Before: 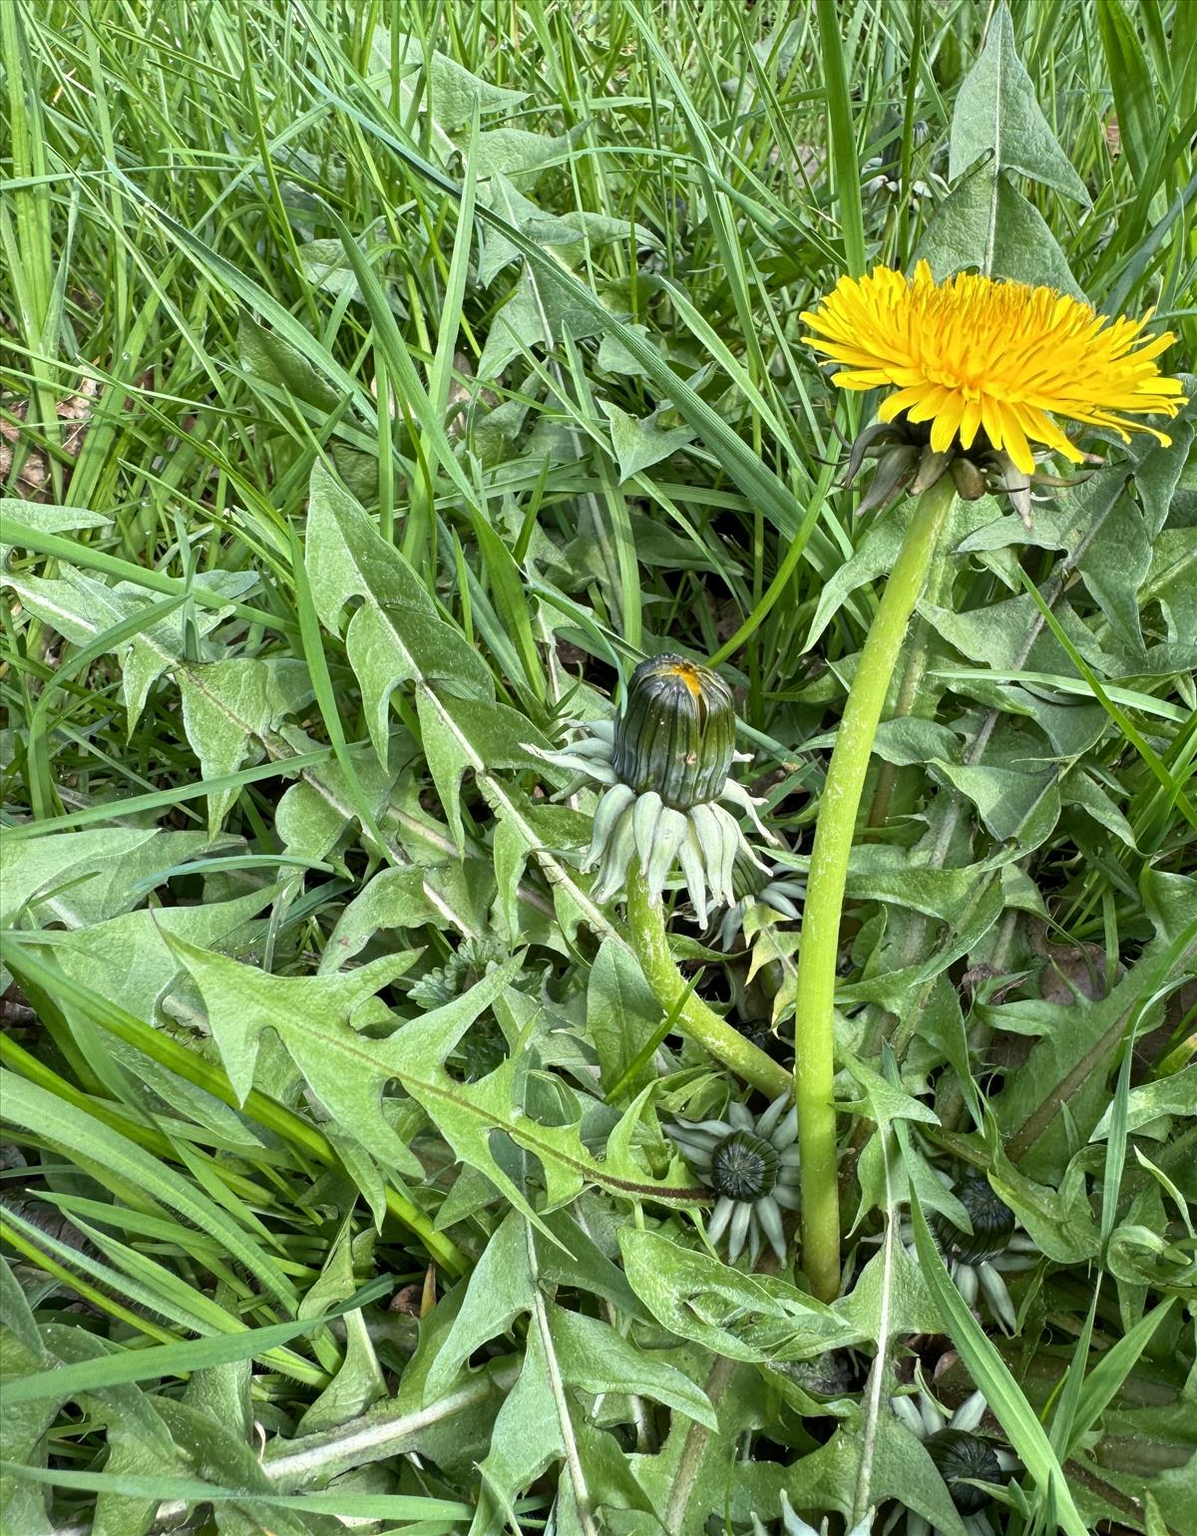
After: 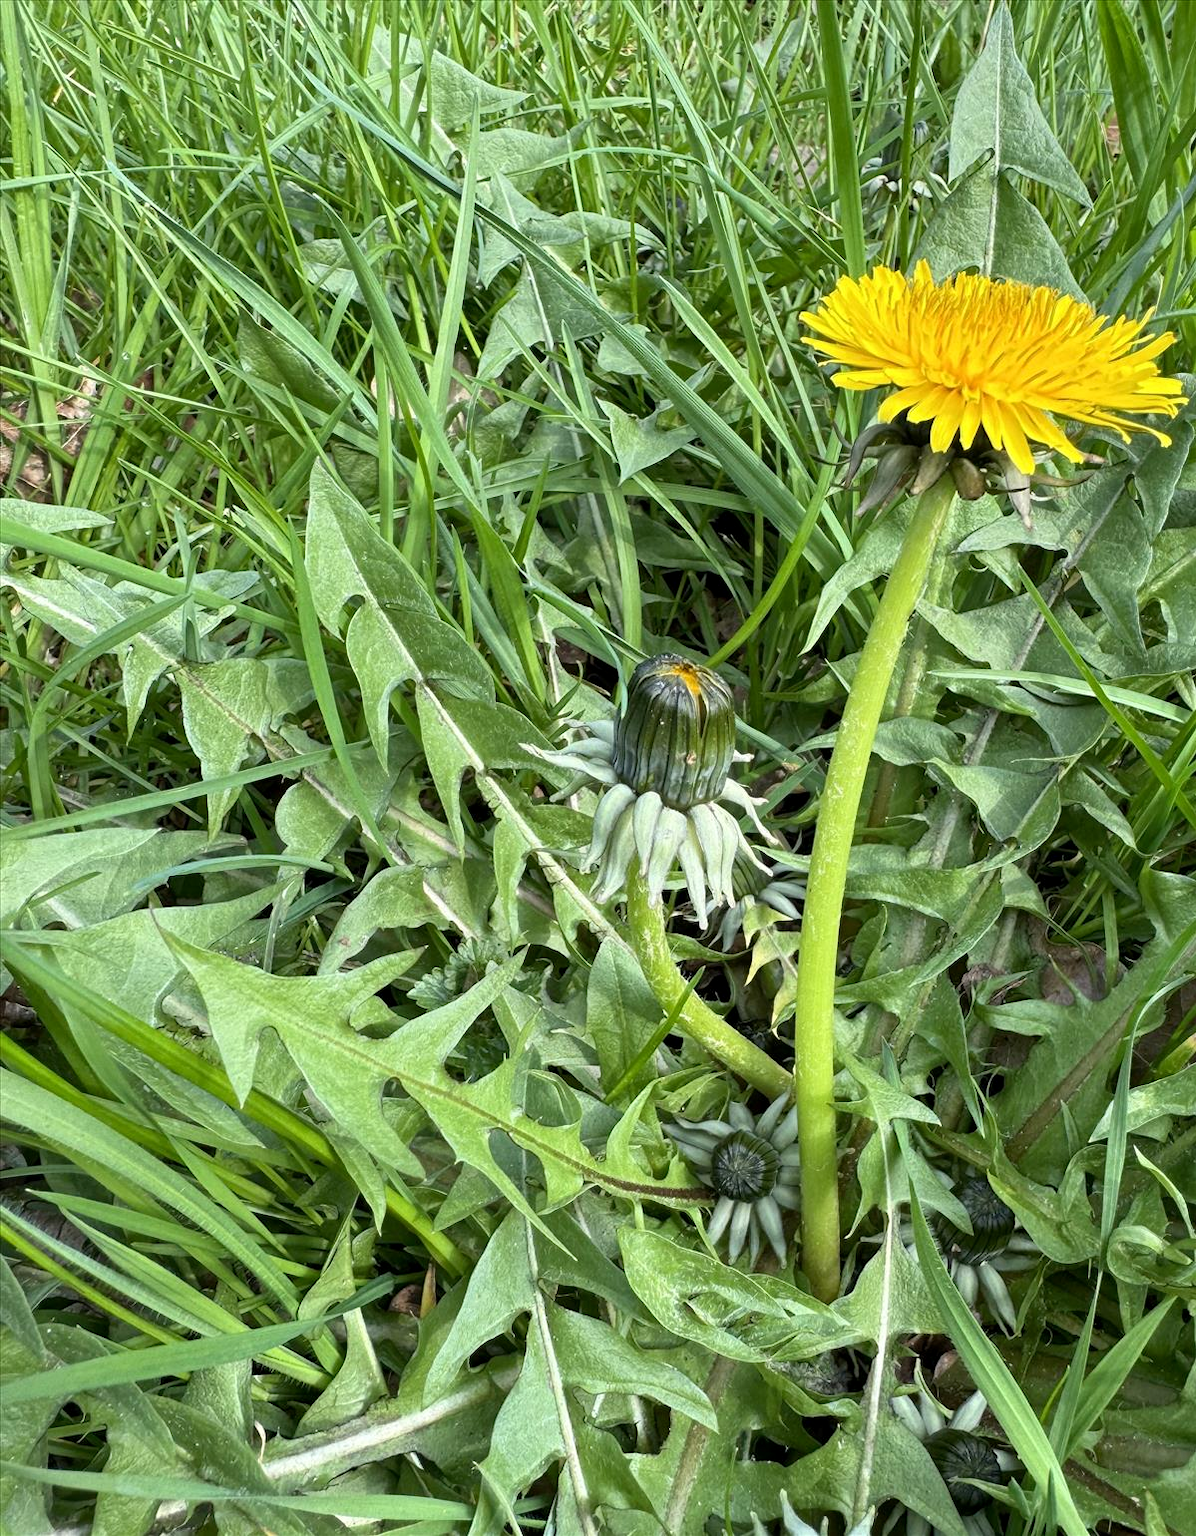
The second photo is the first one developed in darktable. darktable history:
exposure: black level correction 0.001, exposure 0.016 EV, compensate highlight preservation false
